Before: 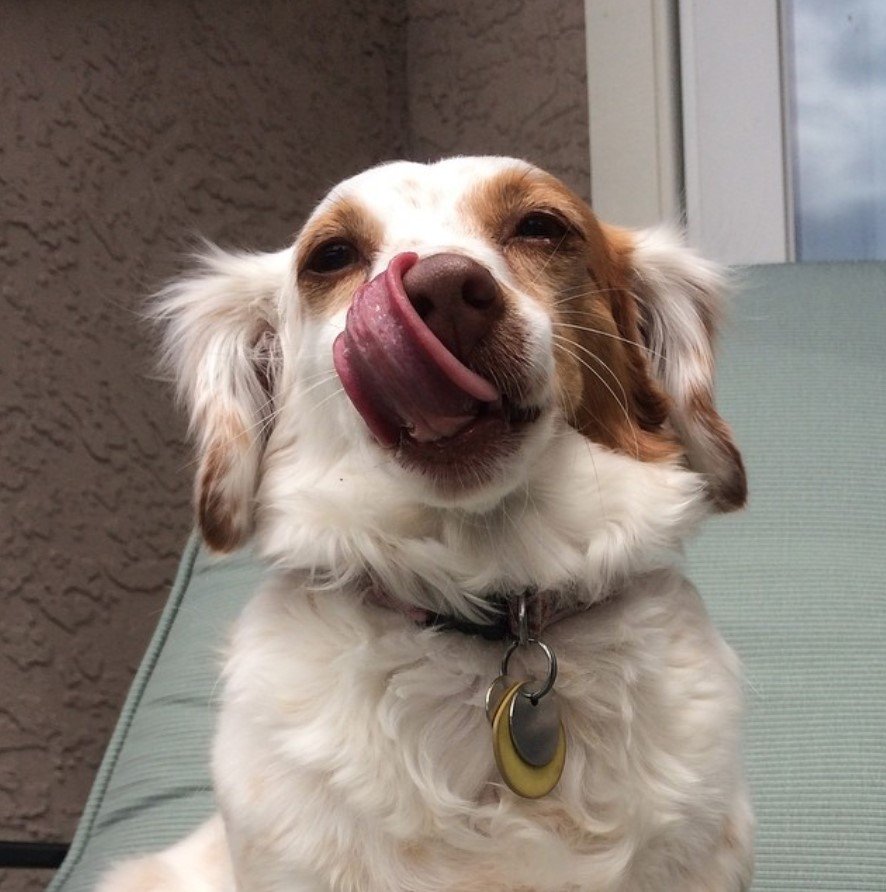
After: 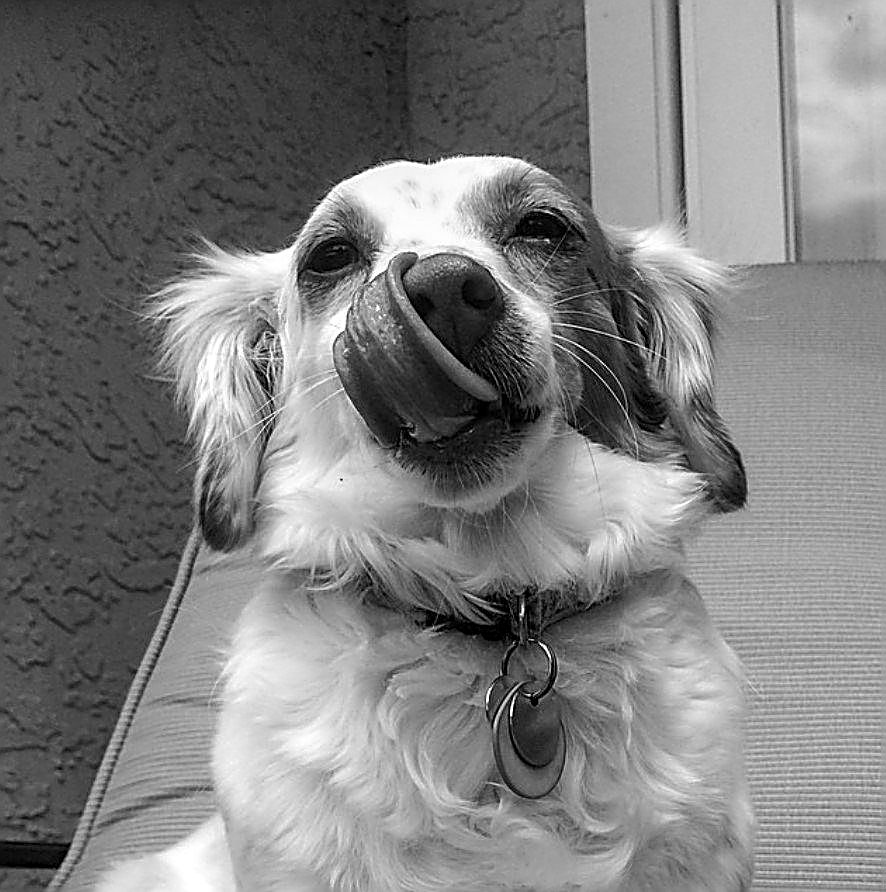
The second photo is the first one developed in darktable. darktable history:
exposure: exposure 0.129 EV, compensate highlight preservation false
color calibration: output gray [0.22, 0.42, 0.37, 0], illuminant same as pipeline (D50), adaptation XYZ, x 0.346, y 0.358, temperature 5012.42 K, saturation algorithm version 1 (2020)
sharpen: amount 1.859
local contrast: on, module defaults
